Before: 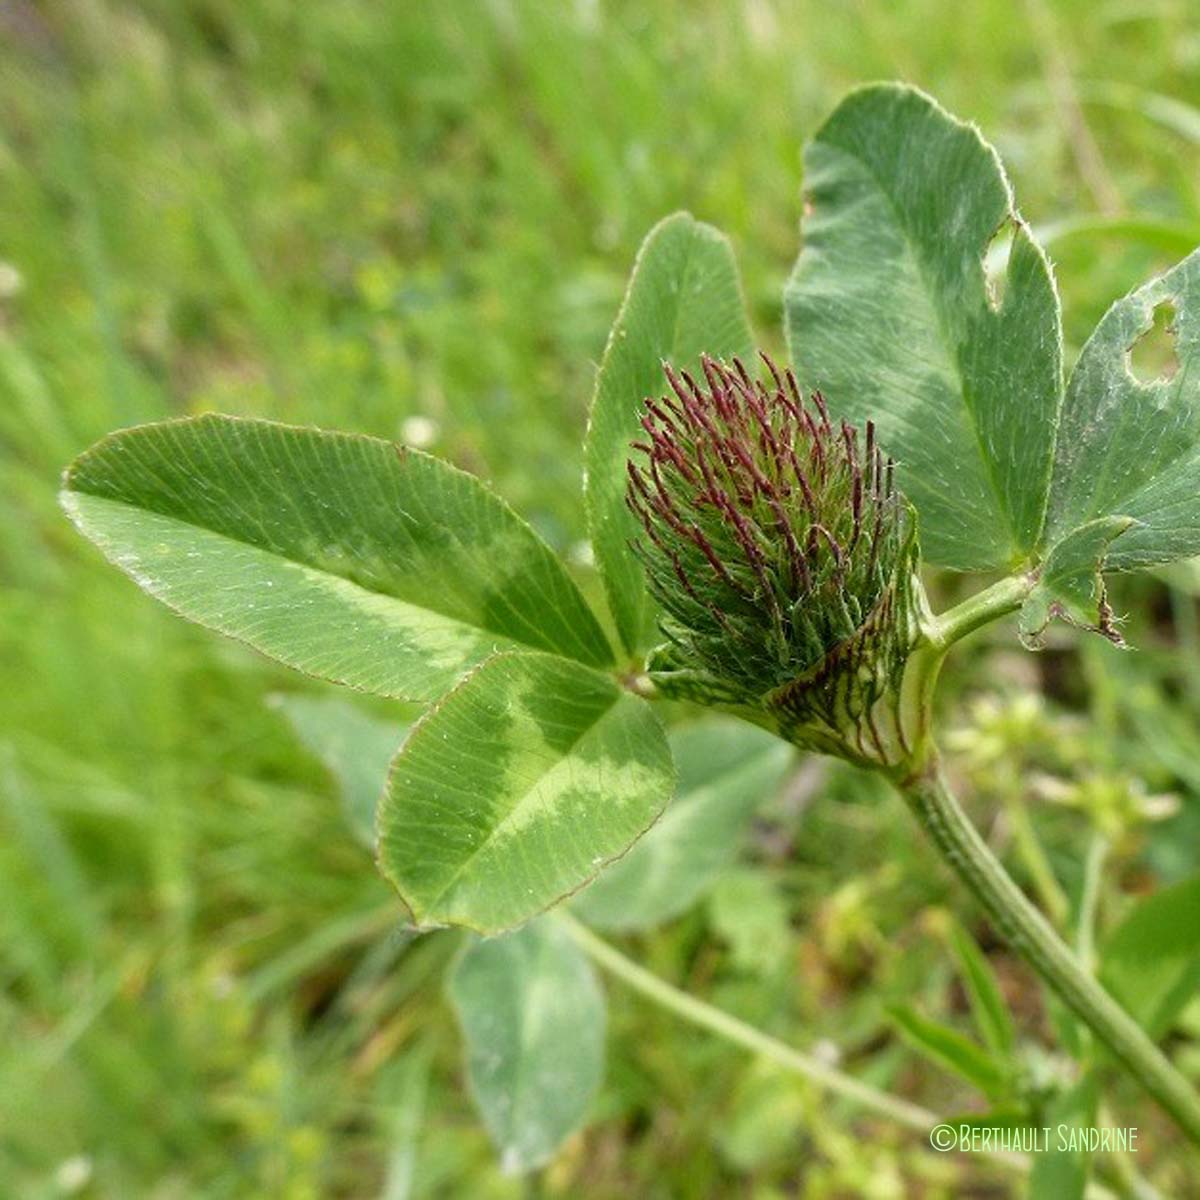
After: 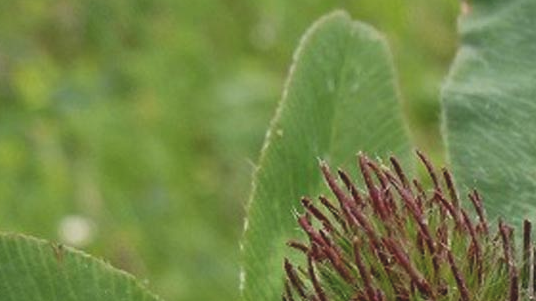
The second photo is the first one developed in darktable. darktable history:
exposure: black level correction 0, exposure -0.721 EV, compensate highlight preservation false
crop: left 28.64%, top 16.832%, right 26.637%, bottom 58.055%
color balance: lift [1.007, 1, 1, 1], gamma [1.097, 1, 1, 1]
